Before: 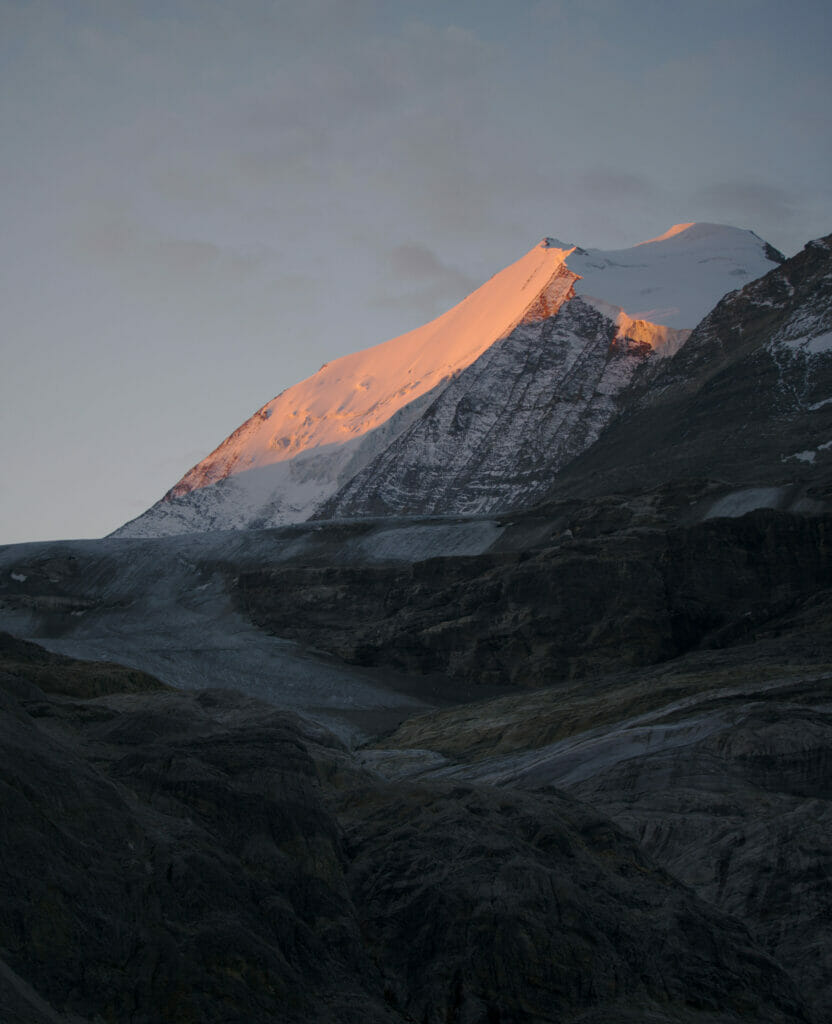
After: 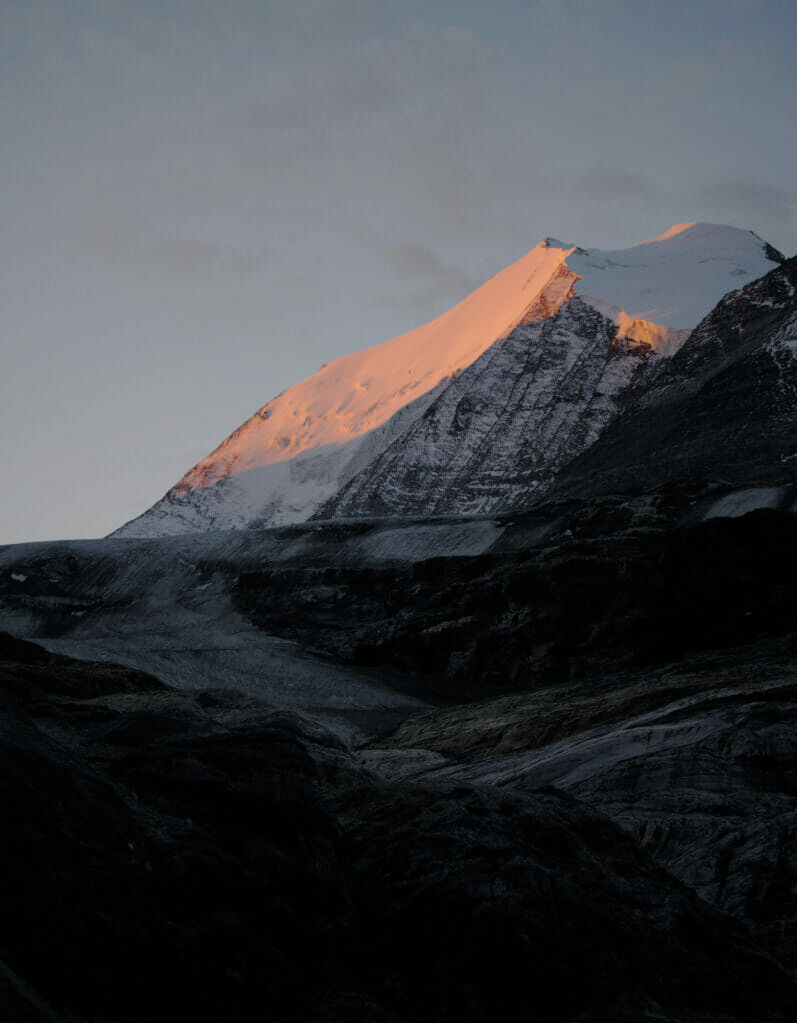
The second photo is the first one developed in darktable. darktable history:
crop: right 4.126%, bottom 0.031%
filmic rgb: black relative exposure -5.83 EV, white relative exposure 3.4 EV, hardness 3.68
